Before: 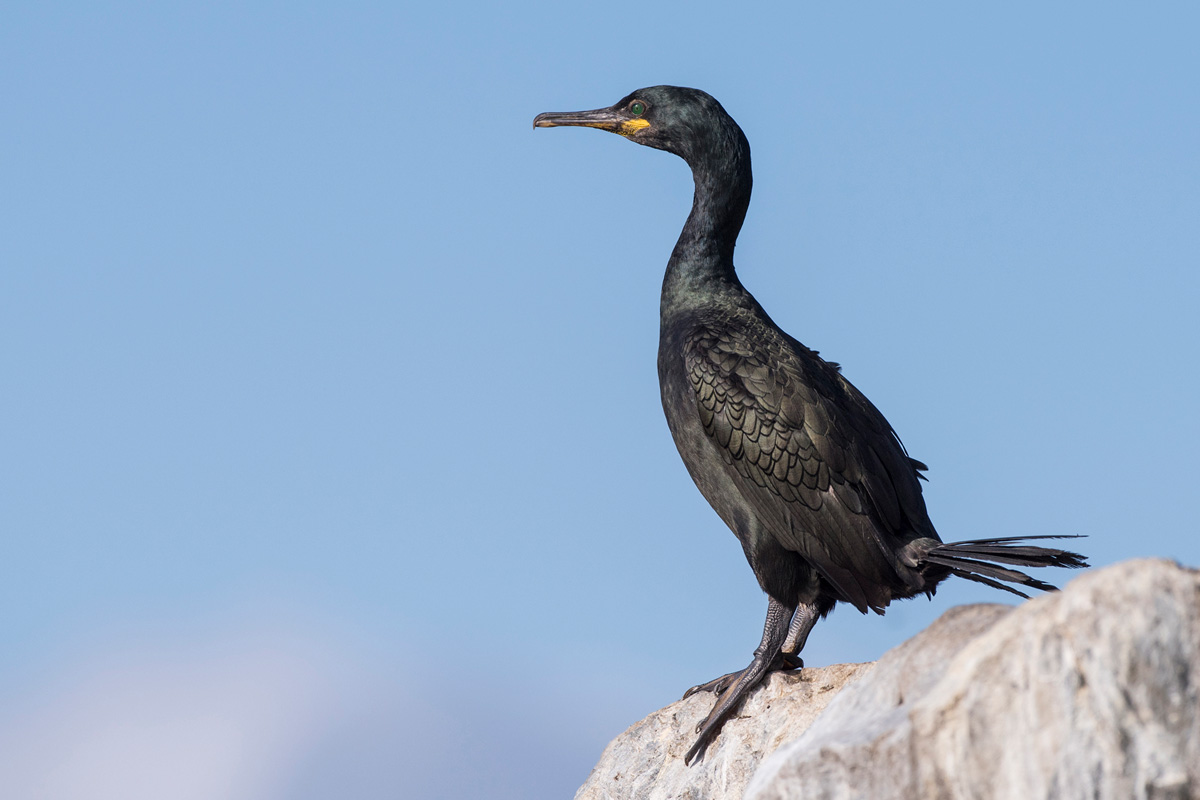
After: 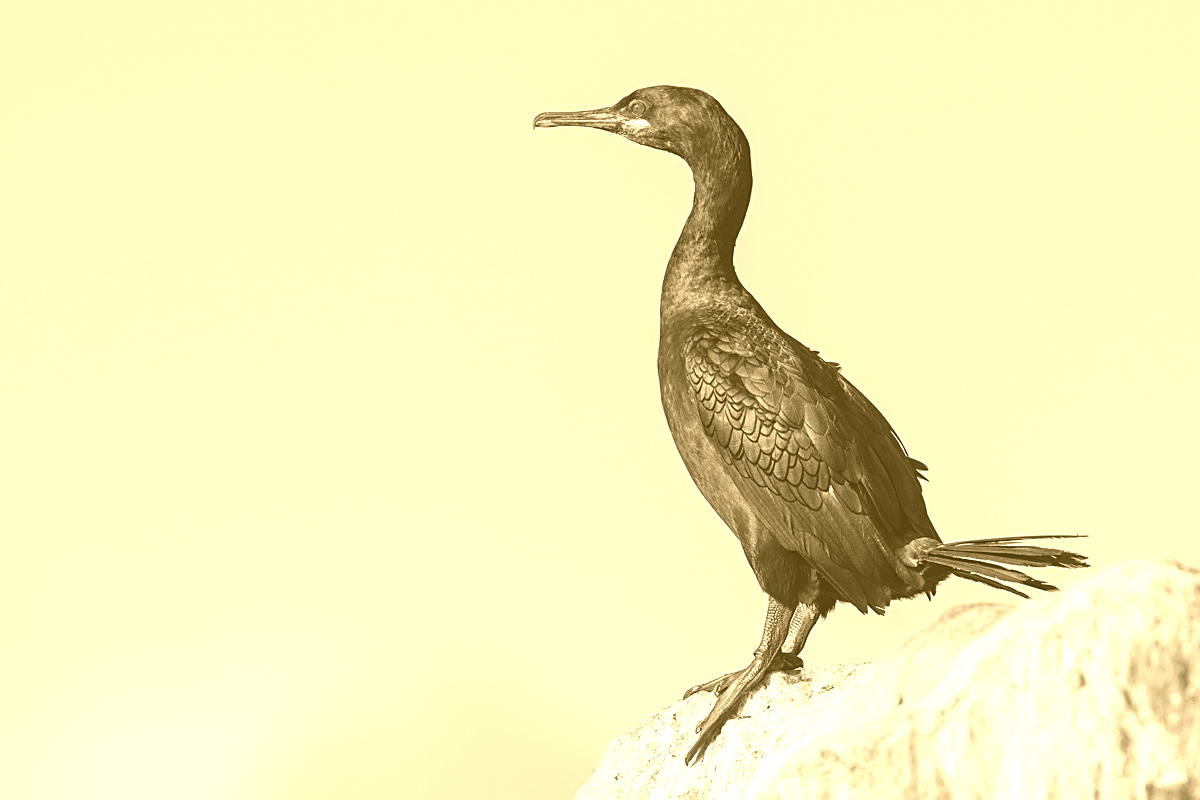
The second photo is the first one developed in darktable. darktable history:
sharpen: on, module defaults
colorize: hue 36°, source mix 100%
